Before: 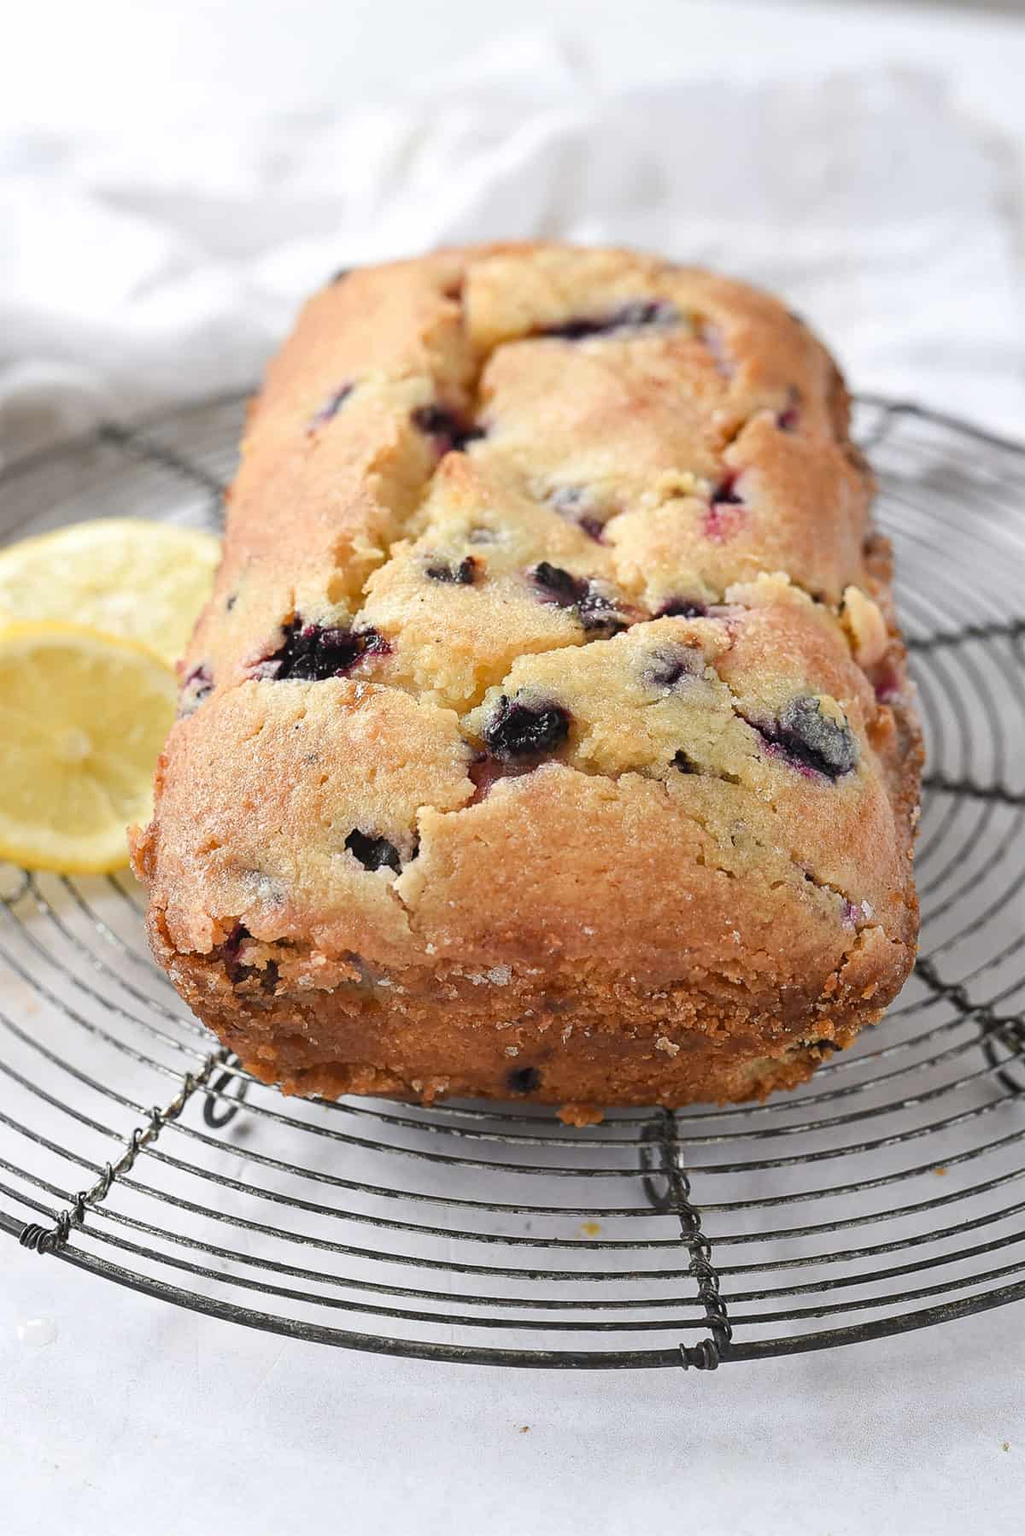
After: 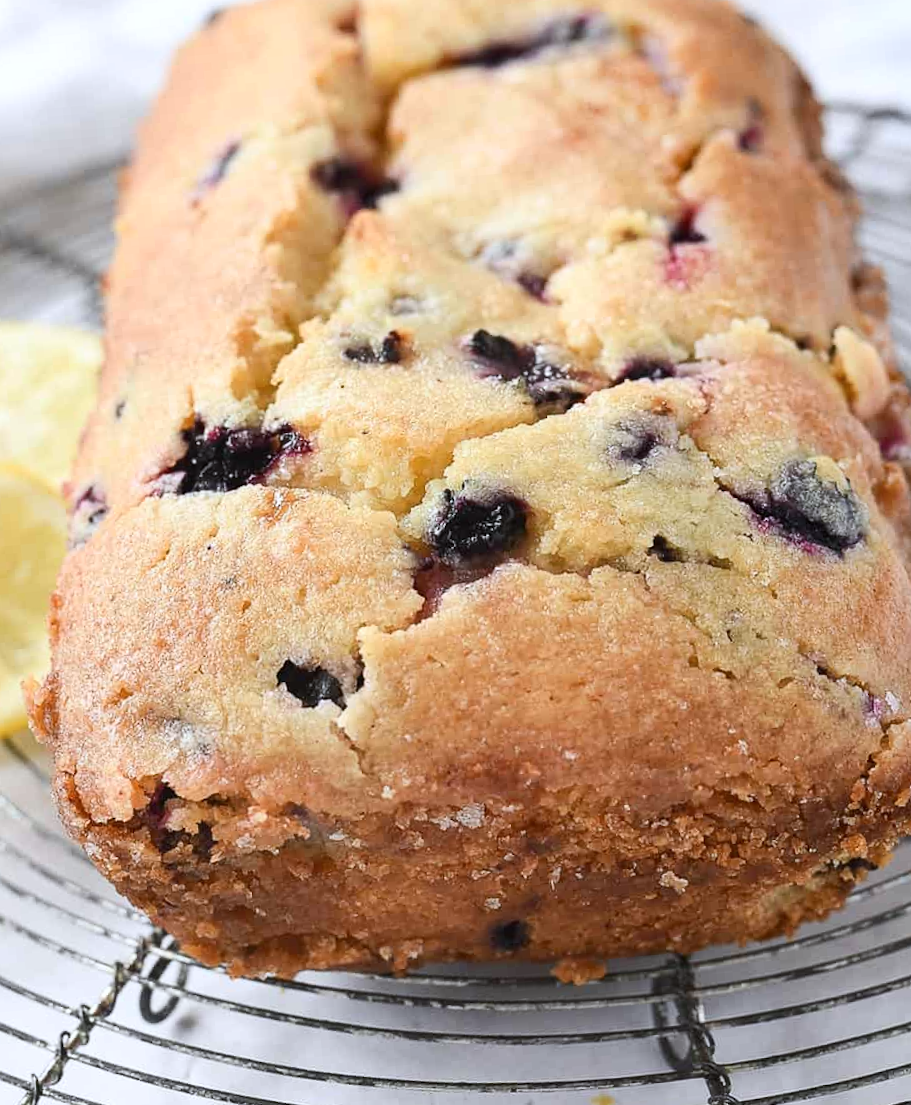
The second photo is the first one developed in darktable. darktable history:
crop and rotate: left 11.831%, top 11.346%, right 13.429%, bottom 13.899%
contrast brightness saturation: contrast 0.15, brightness 0.05
rotate and perspective: rotation -5°, crop left 0.05, crop right 0.952, crop top 0.11, crop bottom 0.89
white balance: red 0.976, blue 1.04
